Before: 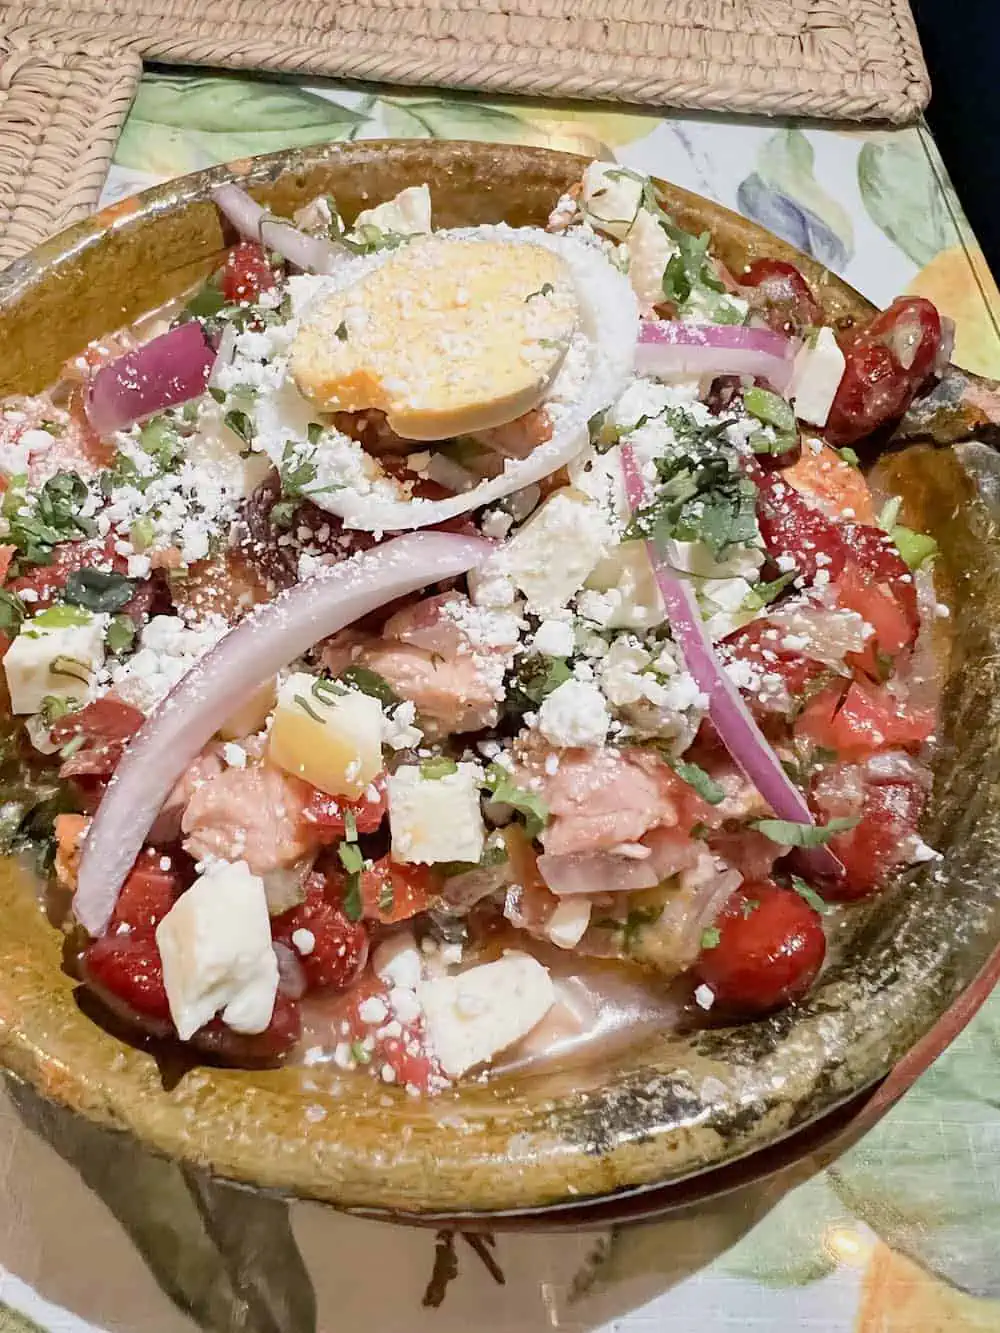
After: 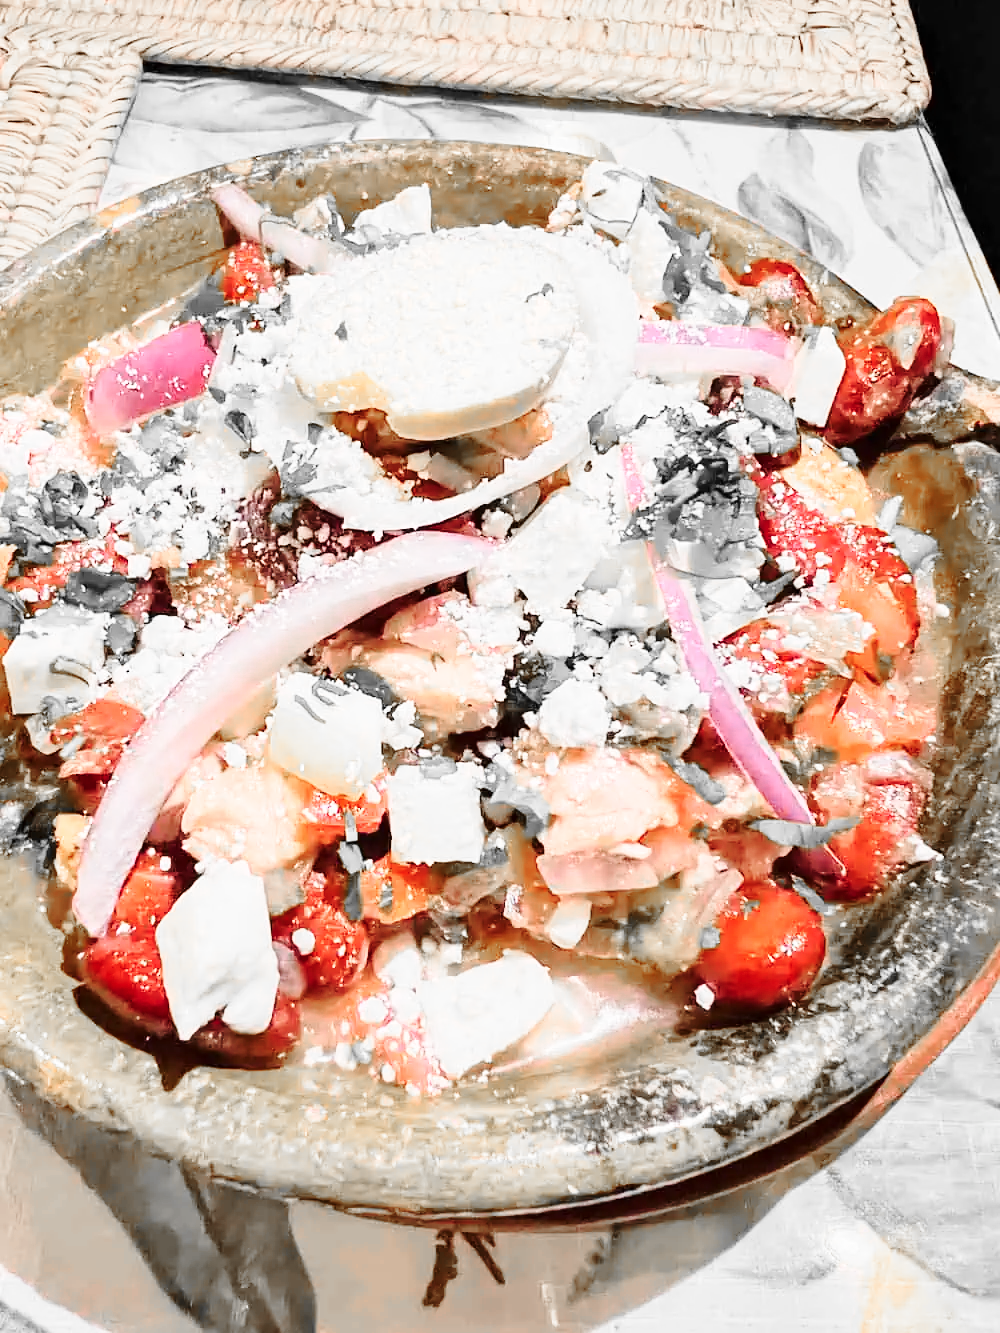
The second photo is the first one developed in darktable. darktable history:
base curve: curves: ch0 [(0, 0) (0.028, 0.03) (0.121, 0.232) (0.46, 0.748) (0.859, 0.968) (1, 1)], preserve colors none
color zones: curves: ch0 [(0, 0.65) (0.096, 0.644) (0.221, 0.539) (0.429, 0.5) (0.571, 0.5) (0.714, 0.5) (0.857, 0.5) (1, 0.65)]; ch1 [(0, 0.5) (0.143, 0.5) (0.257, -0.002) (0.429, 0.04) (0.571, -0.001) (0.714, -0.015) (0.857, 0.024) (1, 0.5)]
